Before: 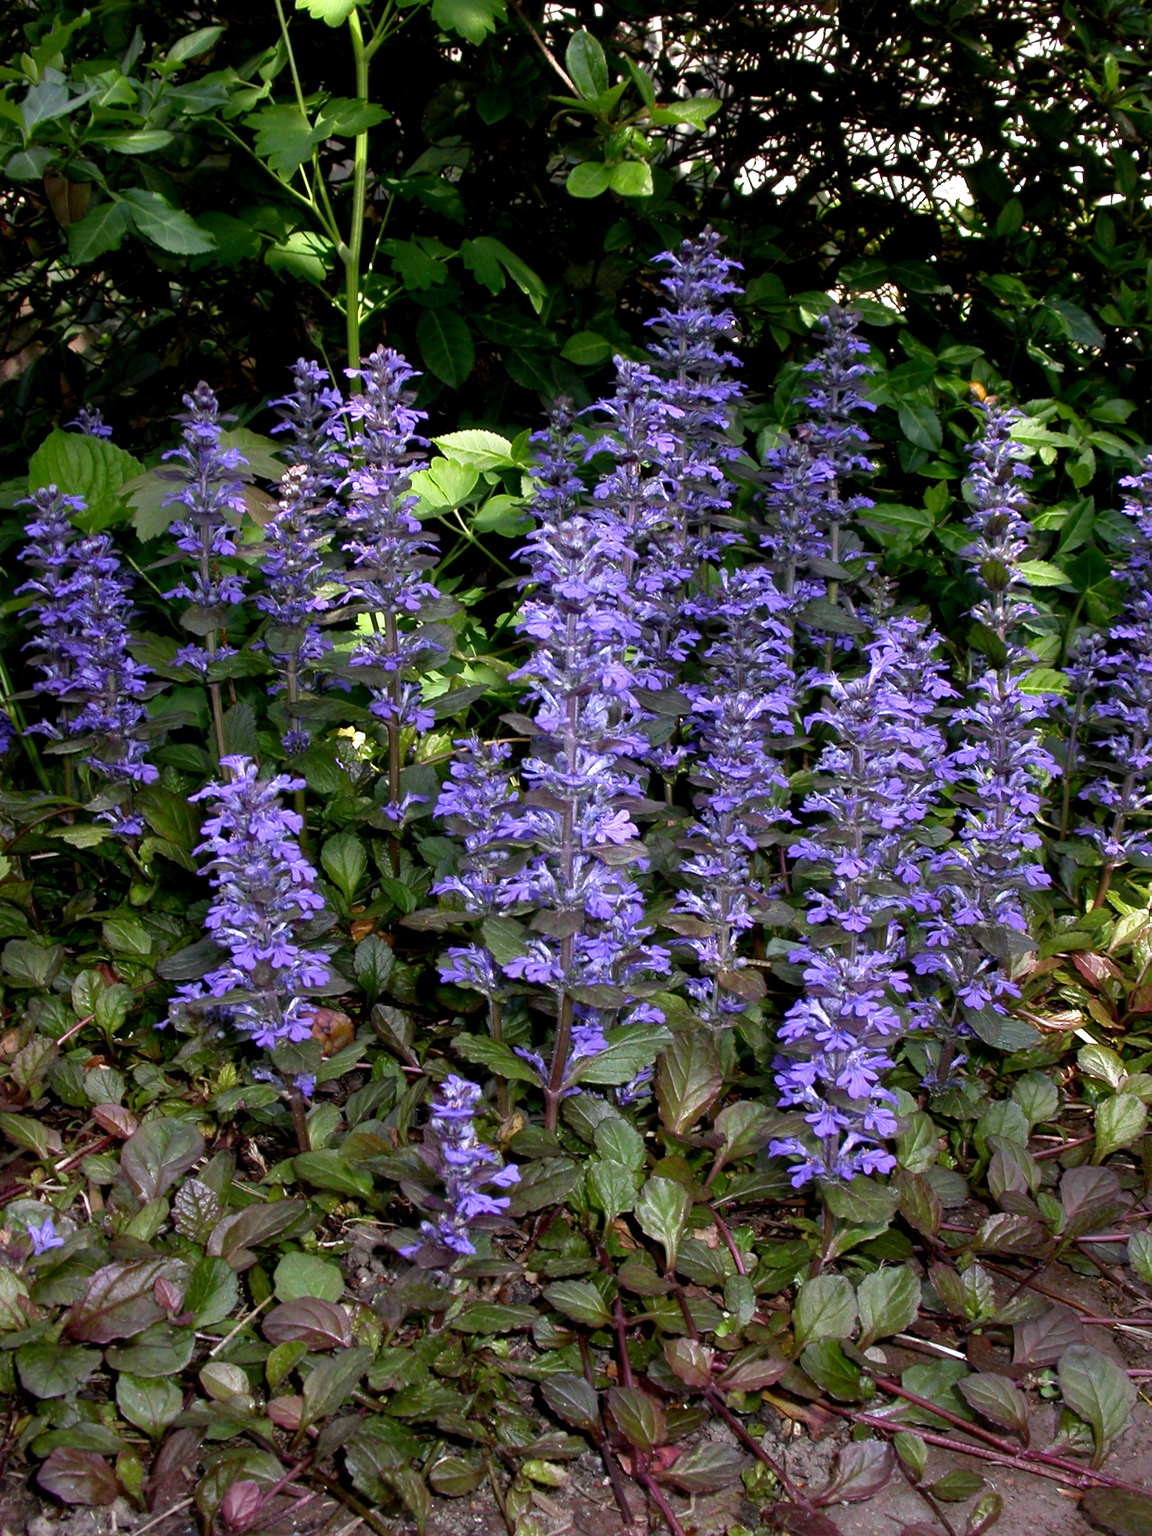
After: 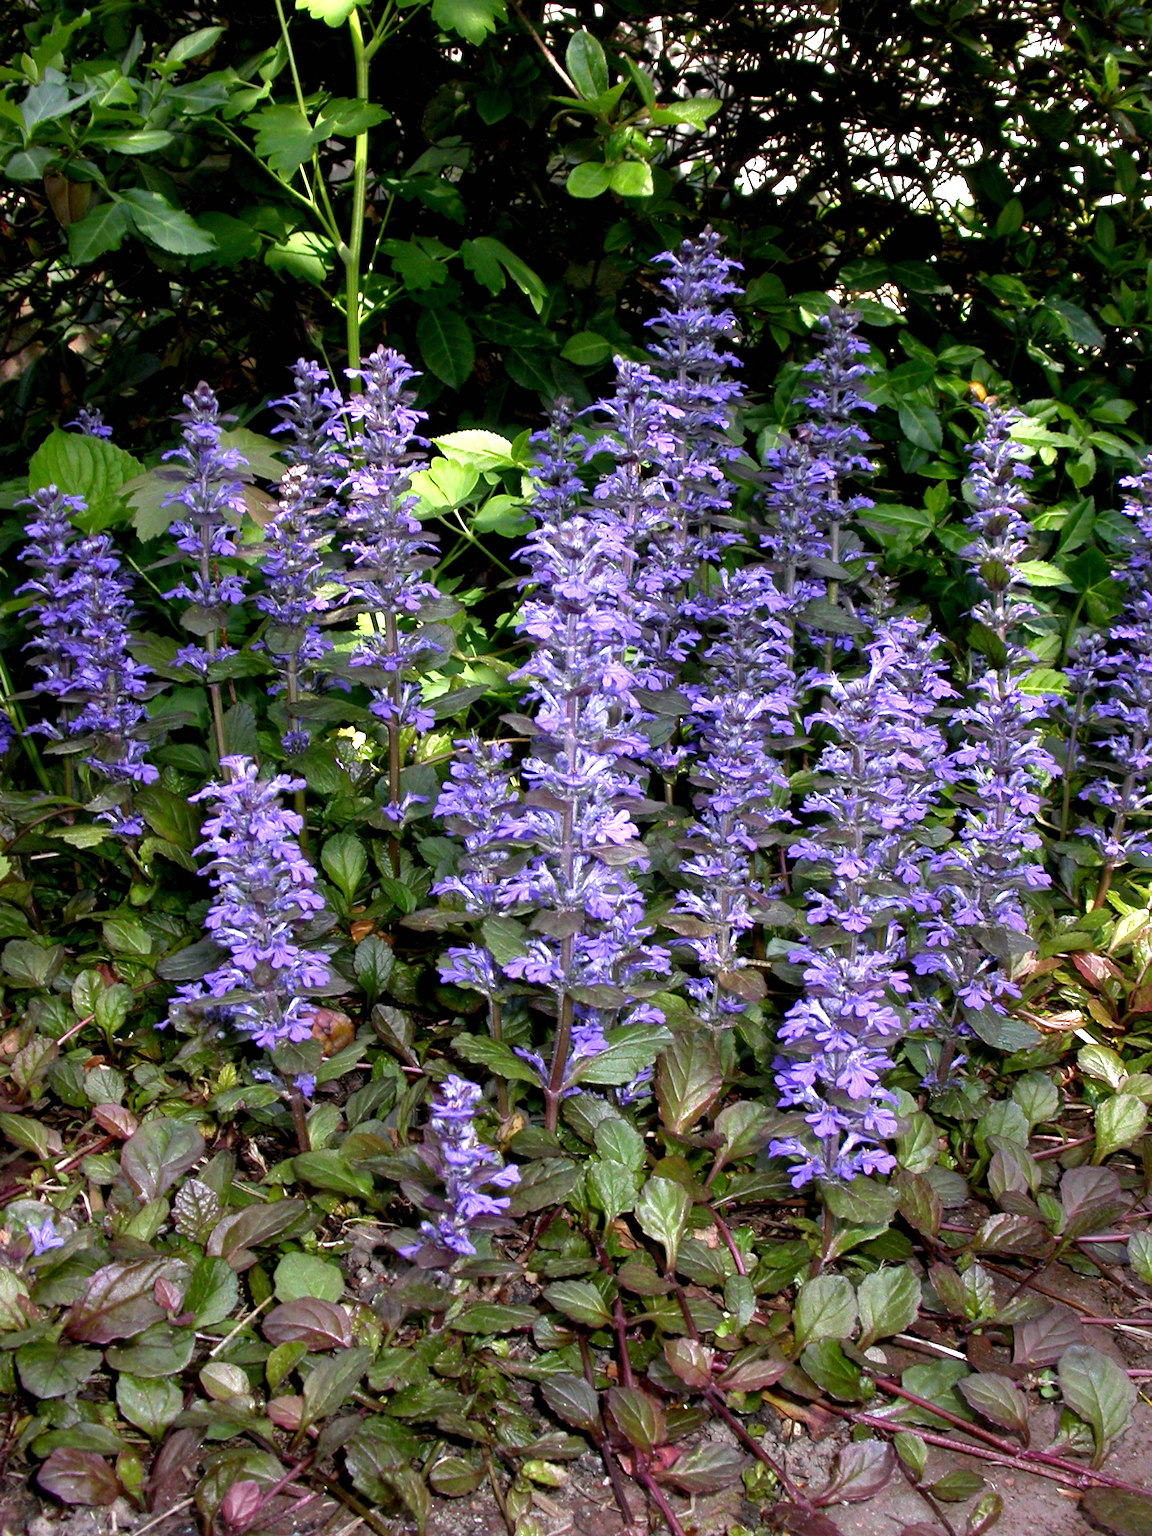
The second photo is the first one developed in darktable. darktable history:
exposure: black level correction 0, exposure 0.59 EV, compensate highlight preservation false
